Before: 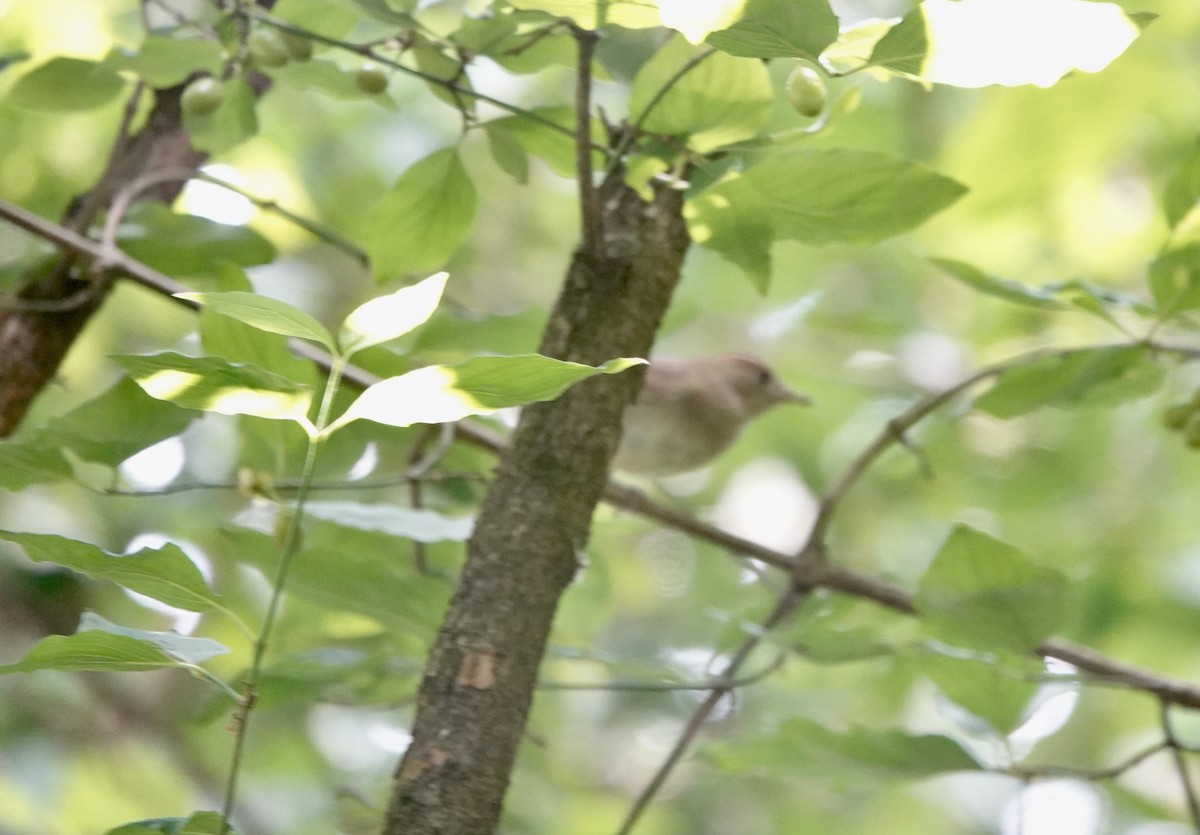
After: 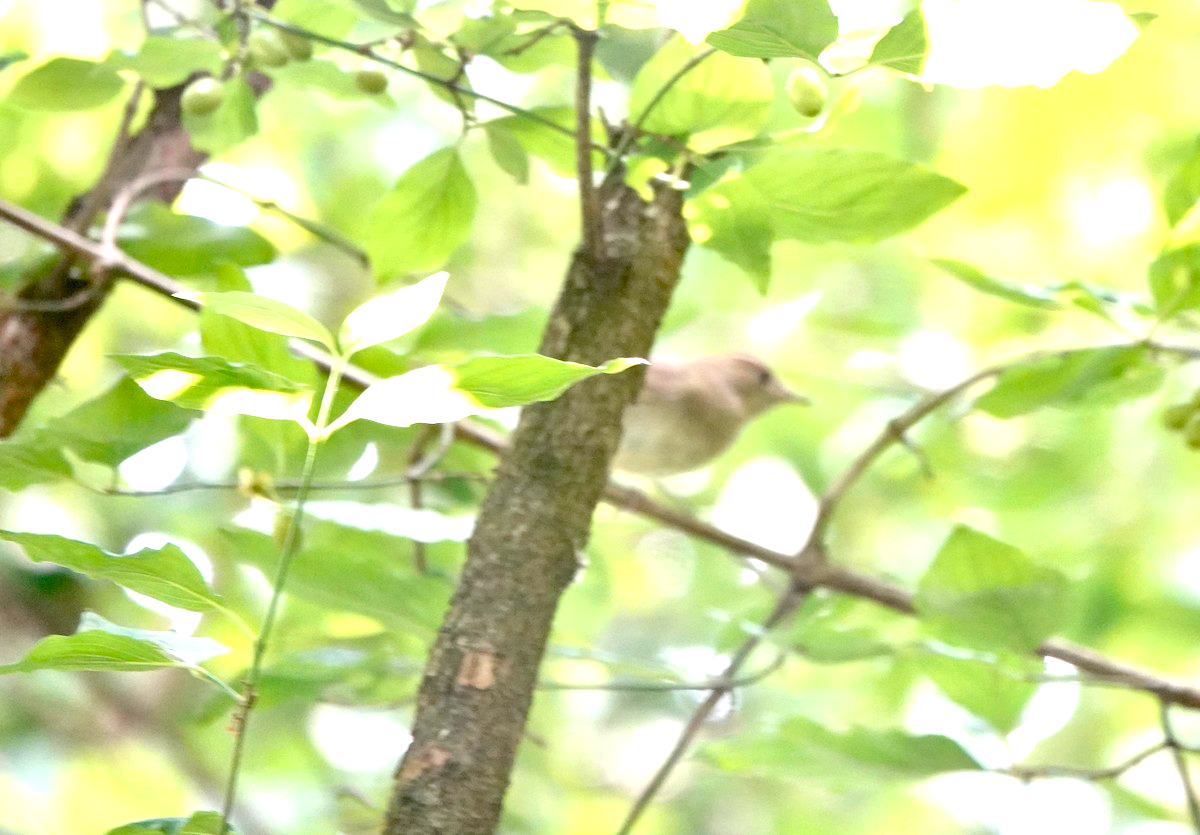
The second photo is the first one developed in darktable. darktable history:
exposure: black level correction 0.001, exposure 1.035 EV, compensate highlight preservation false
